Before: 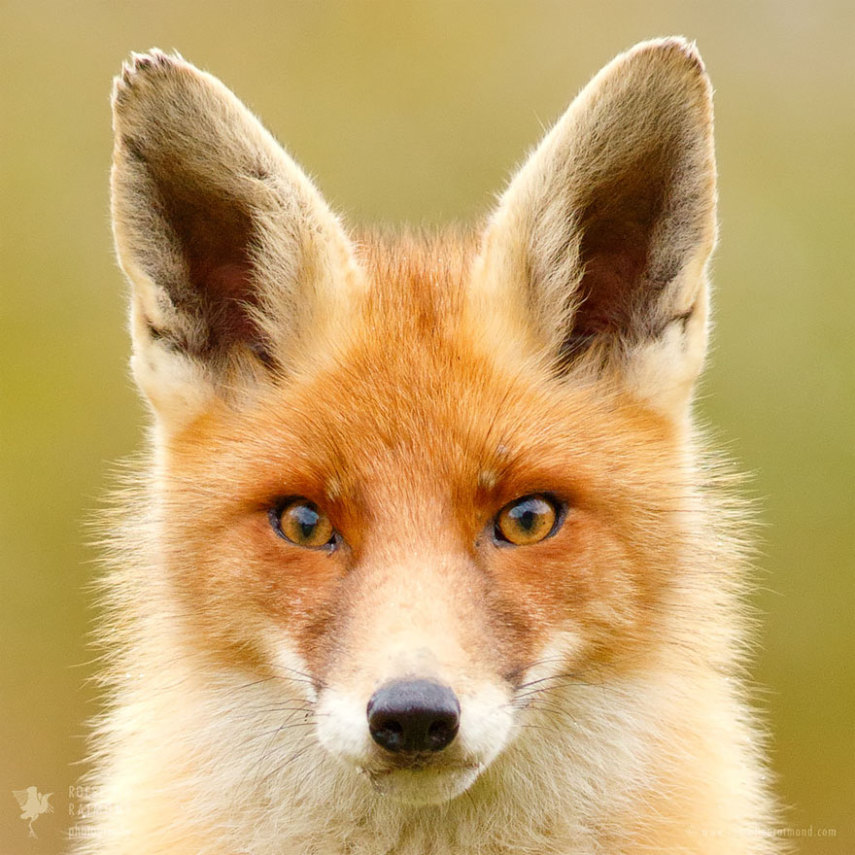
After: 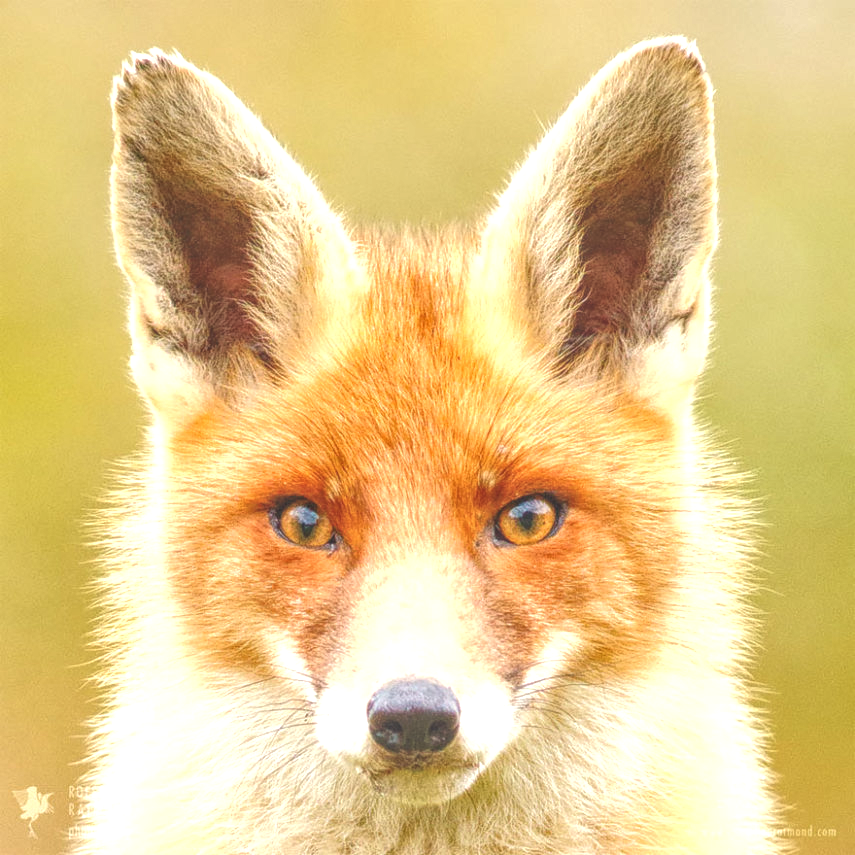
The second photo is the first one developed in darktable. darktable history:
local contrast: highlights 66%, shadows 33%, detail 166%, midtone range 0.2
exposure: black level correction -0.005, exposure 0.622 EV, compensate highlight preservation false
